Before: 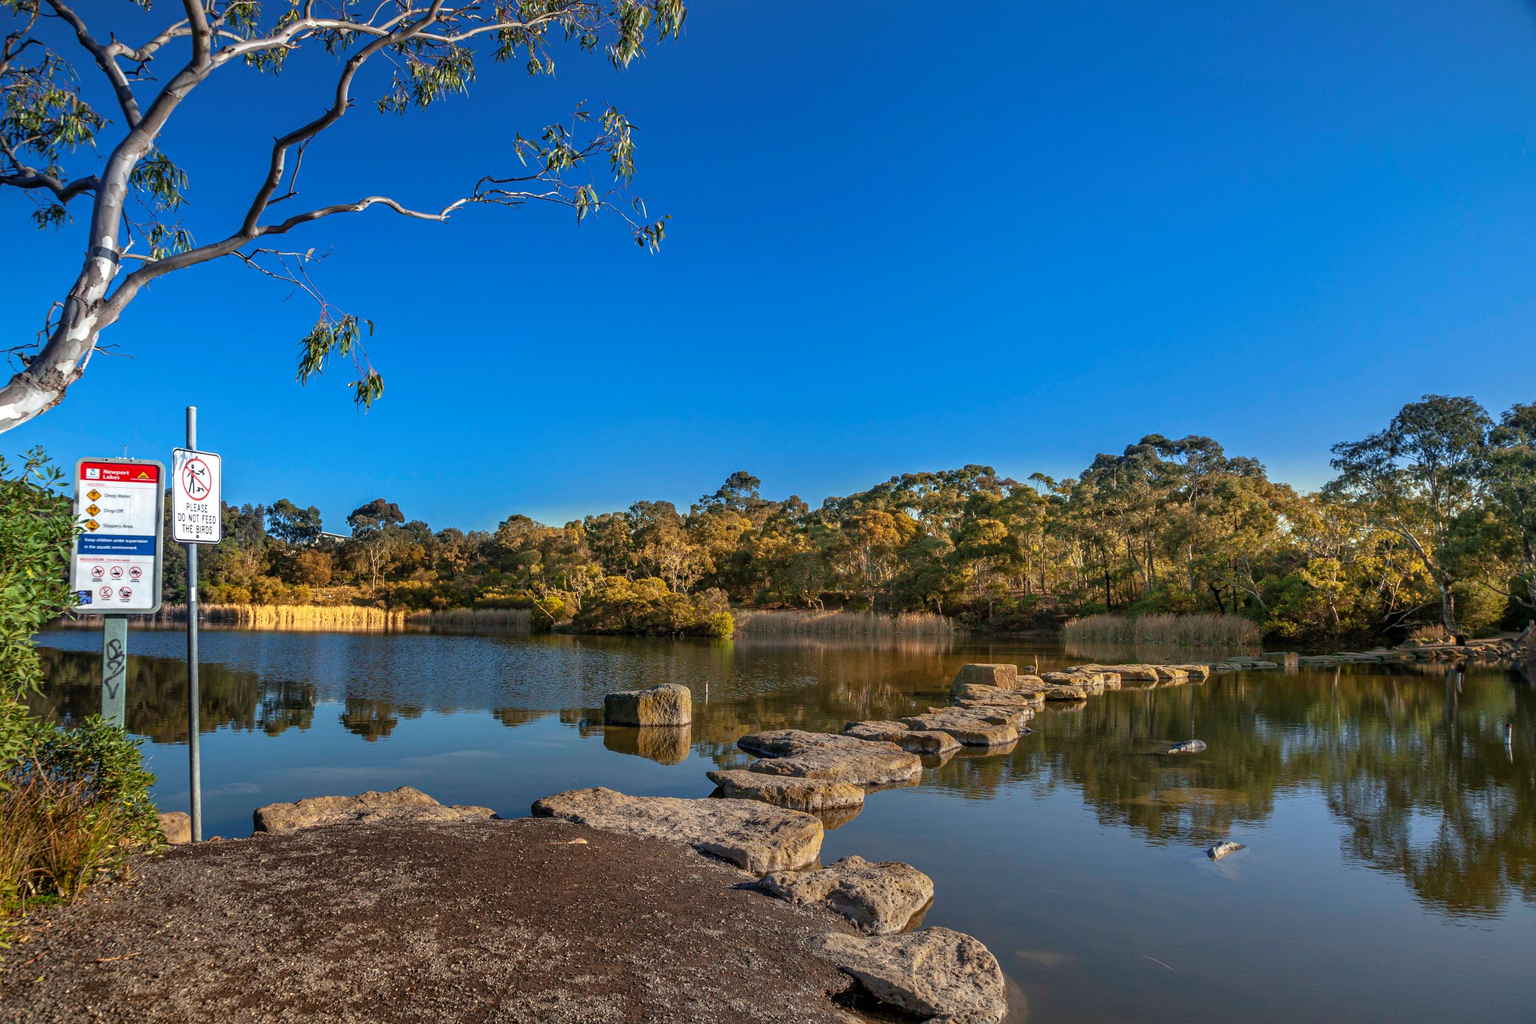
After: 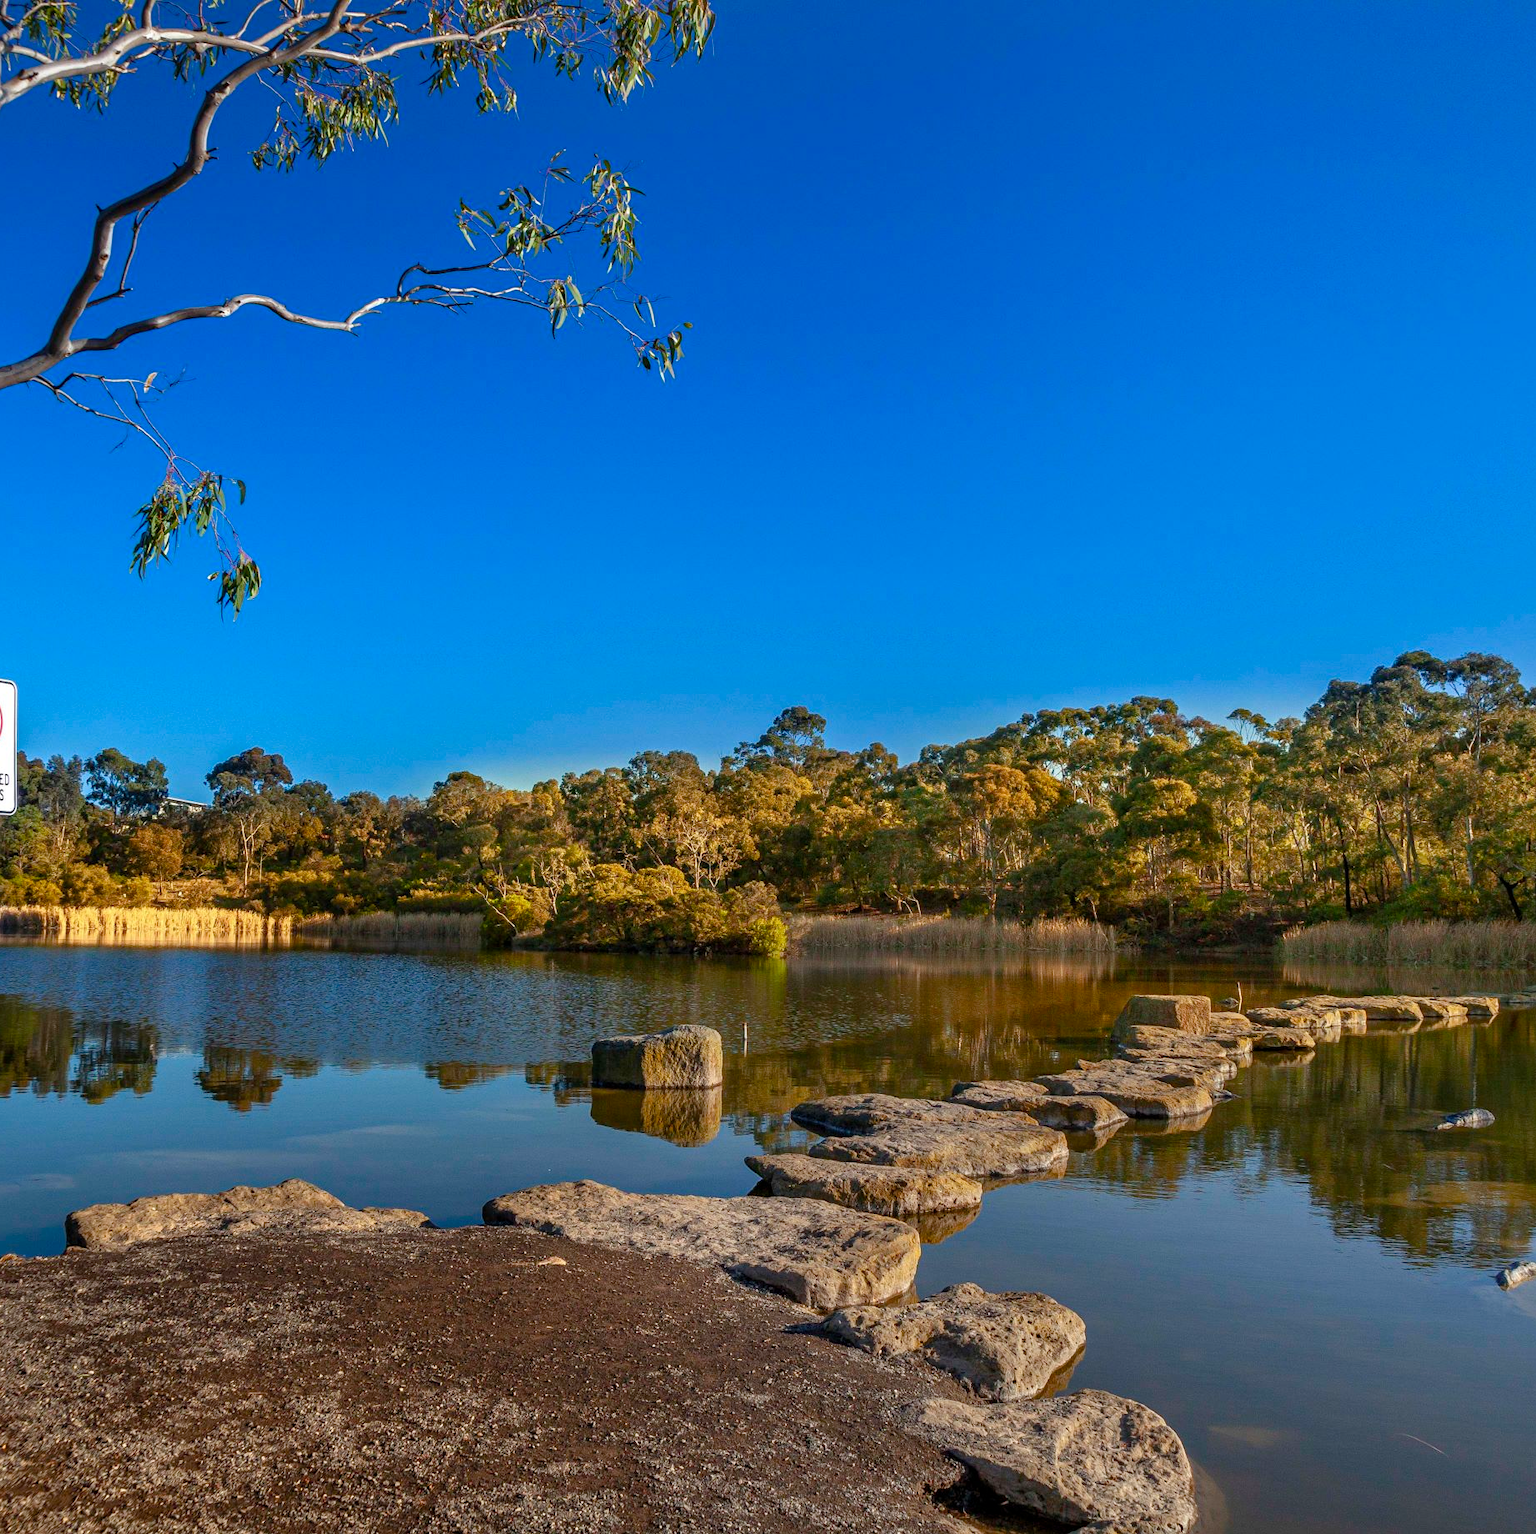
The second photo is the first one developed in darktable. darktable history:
color balance rgb: perceptual saturation grading › global saturation 20%, perceptual saturation grading › highlights -25.852%, perceptual saturation grading › shadows 24.066%
crop and rotate: left 13.68%, right 19.607%
